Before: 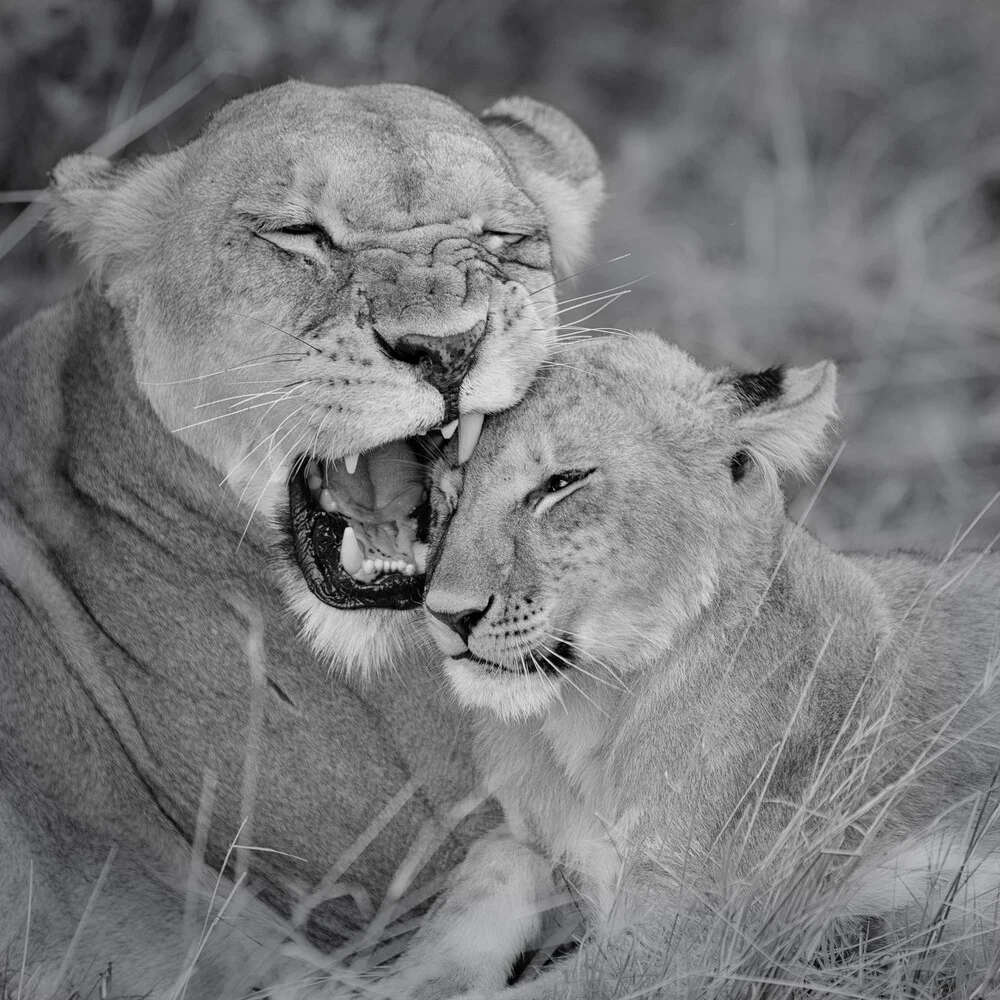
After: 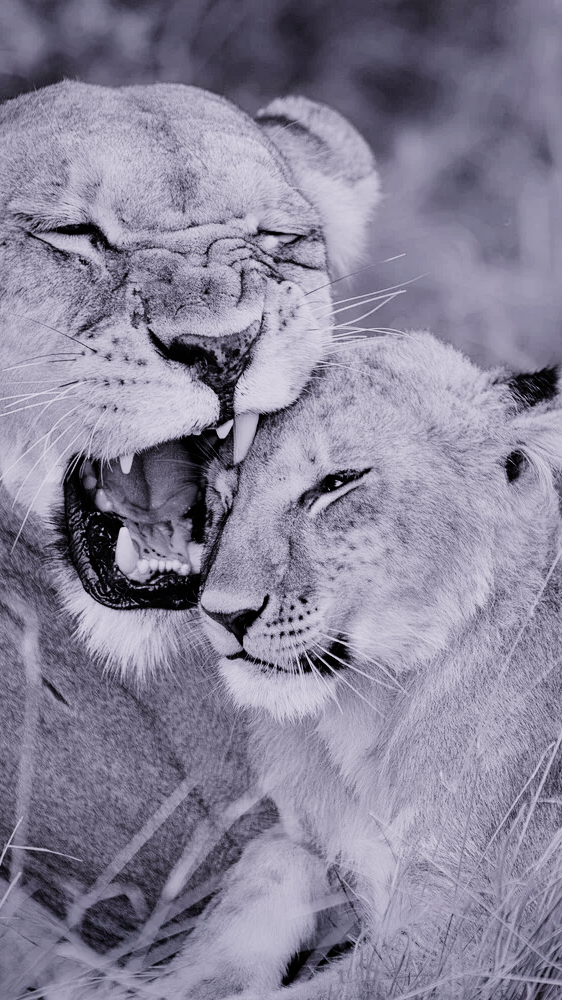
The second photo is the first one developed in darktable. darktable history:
crop and rotate: left 22.516%, right 21.234%
white balance: red 1.042, blue 1.17
sigmoid: contrast 1.69, skew -0.23, preserve hue 0%, red attenuation 0.1, red rotation 0.035, green attenuation 0.1, green rotation -0.017, blue attenuation 0.15, blue rotation -0.052, base primaries Rec2020
